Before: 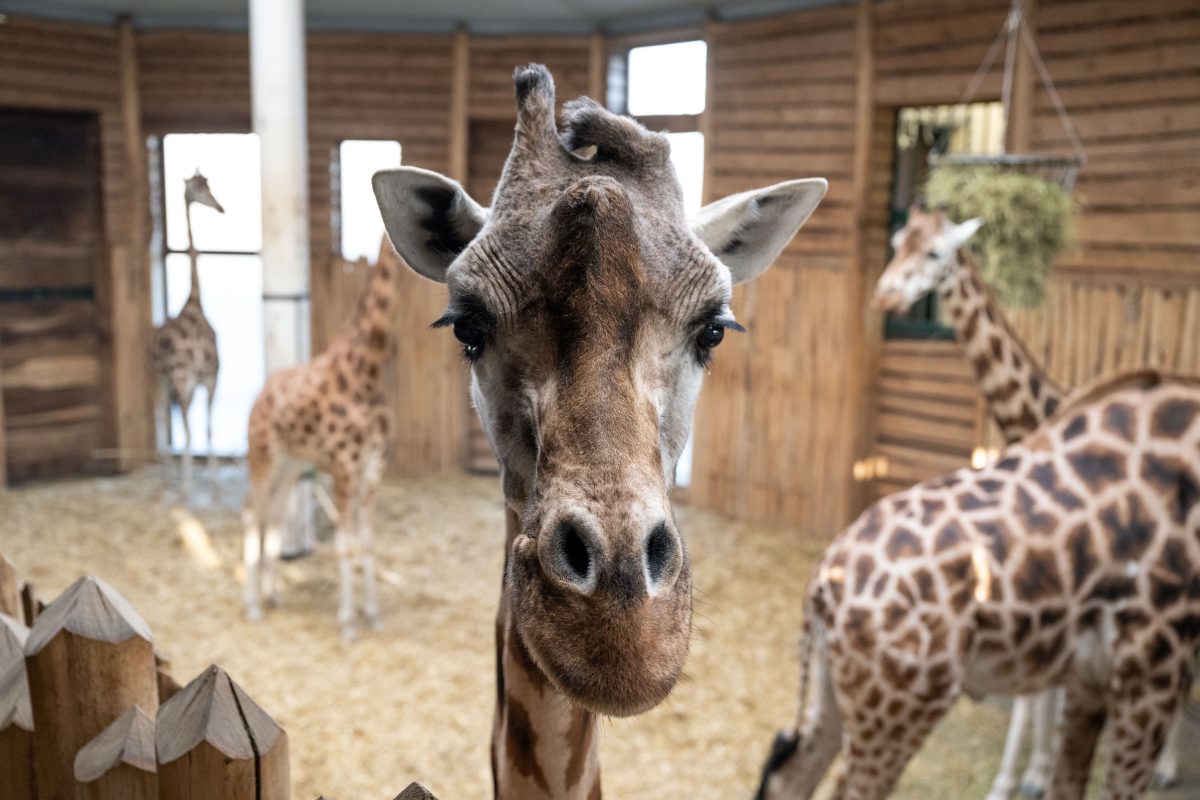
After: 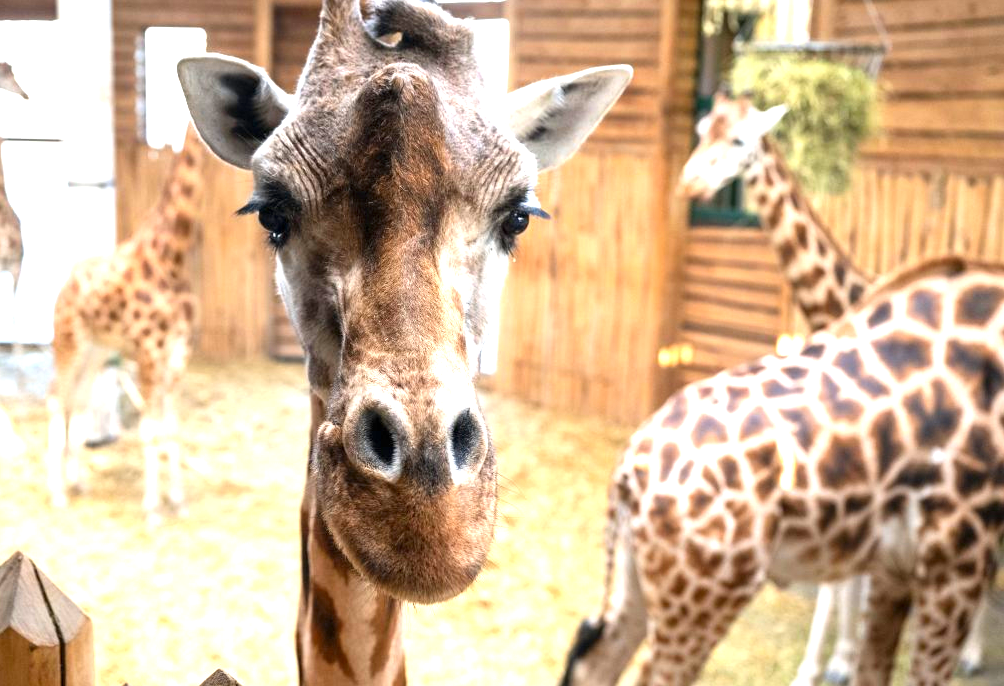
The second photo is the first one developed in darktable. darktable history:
contrast brightness saturation: brightness -0.02, saturation 0.35
crop: left 16.315%, top 14.246%
exposure: black level correction 0, exposure 1.2 EV, compensate highlight preservation false
